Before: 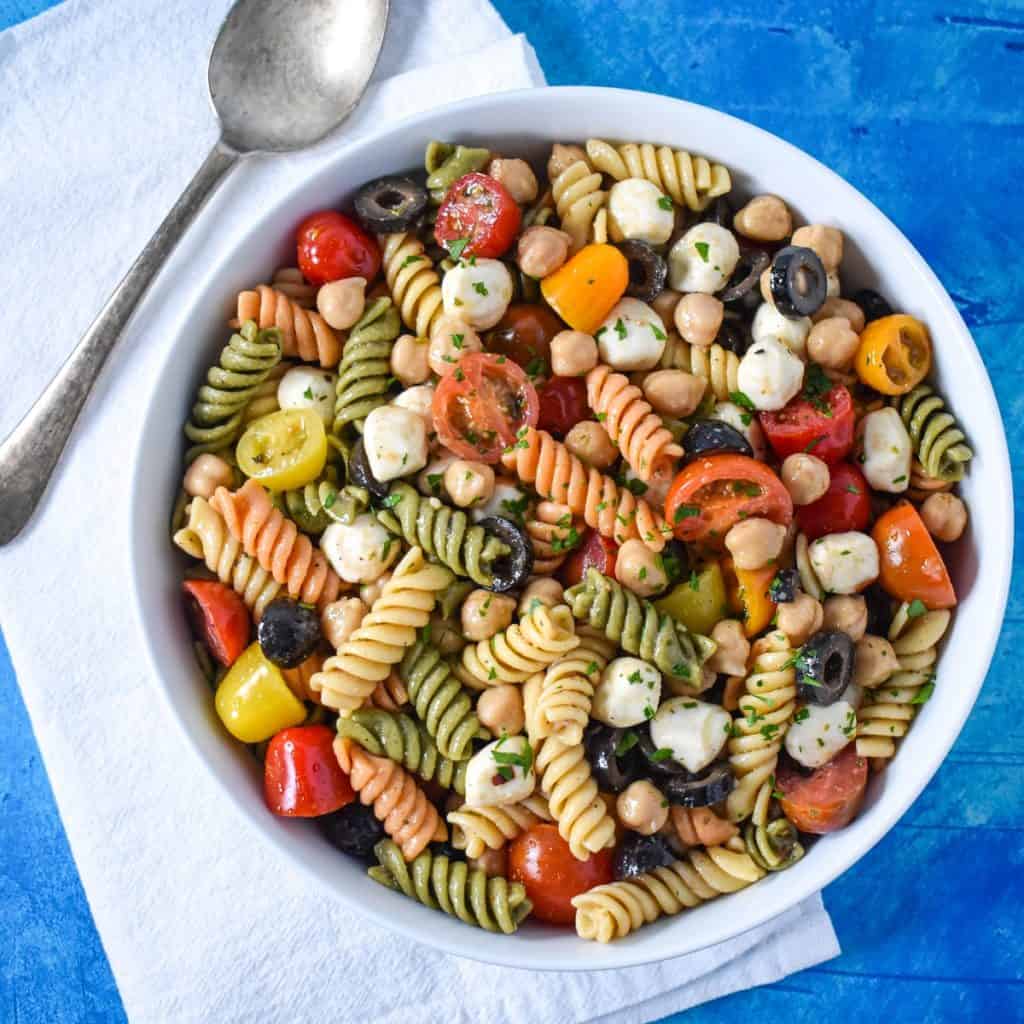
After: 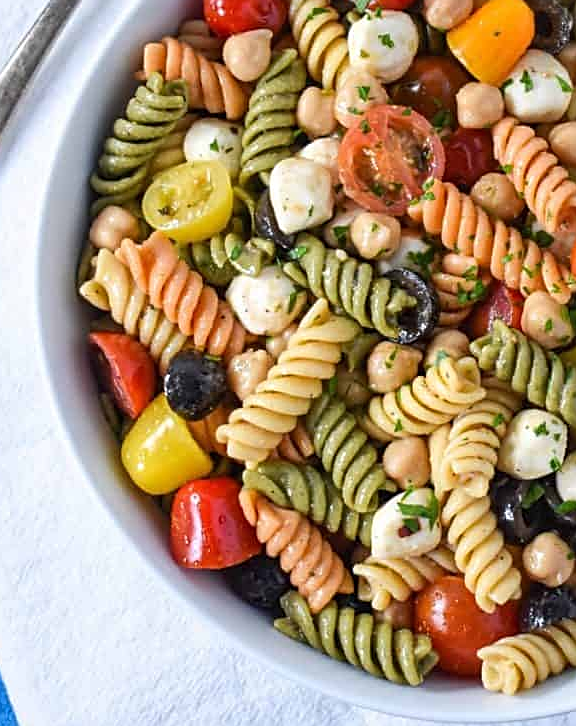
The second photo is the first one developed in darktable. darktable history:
crop: left 9.185%, top 24.251%, right 34.493%, bottom 4.768%
sharpen: on, module defaults
